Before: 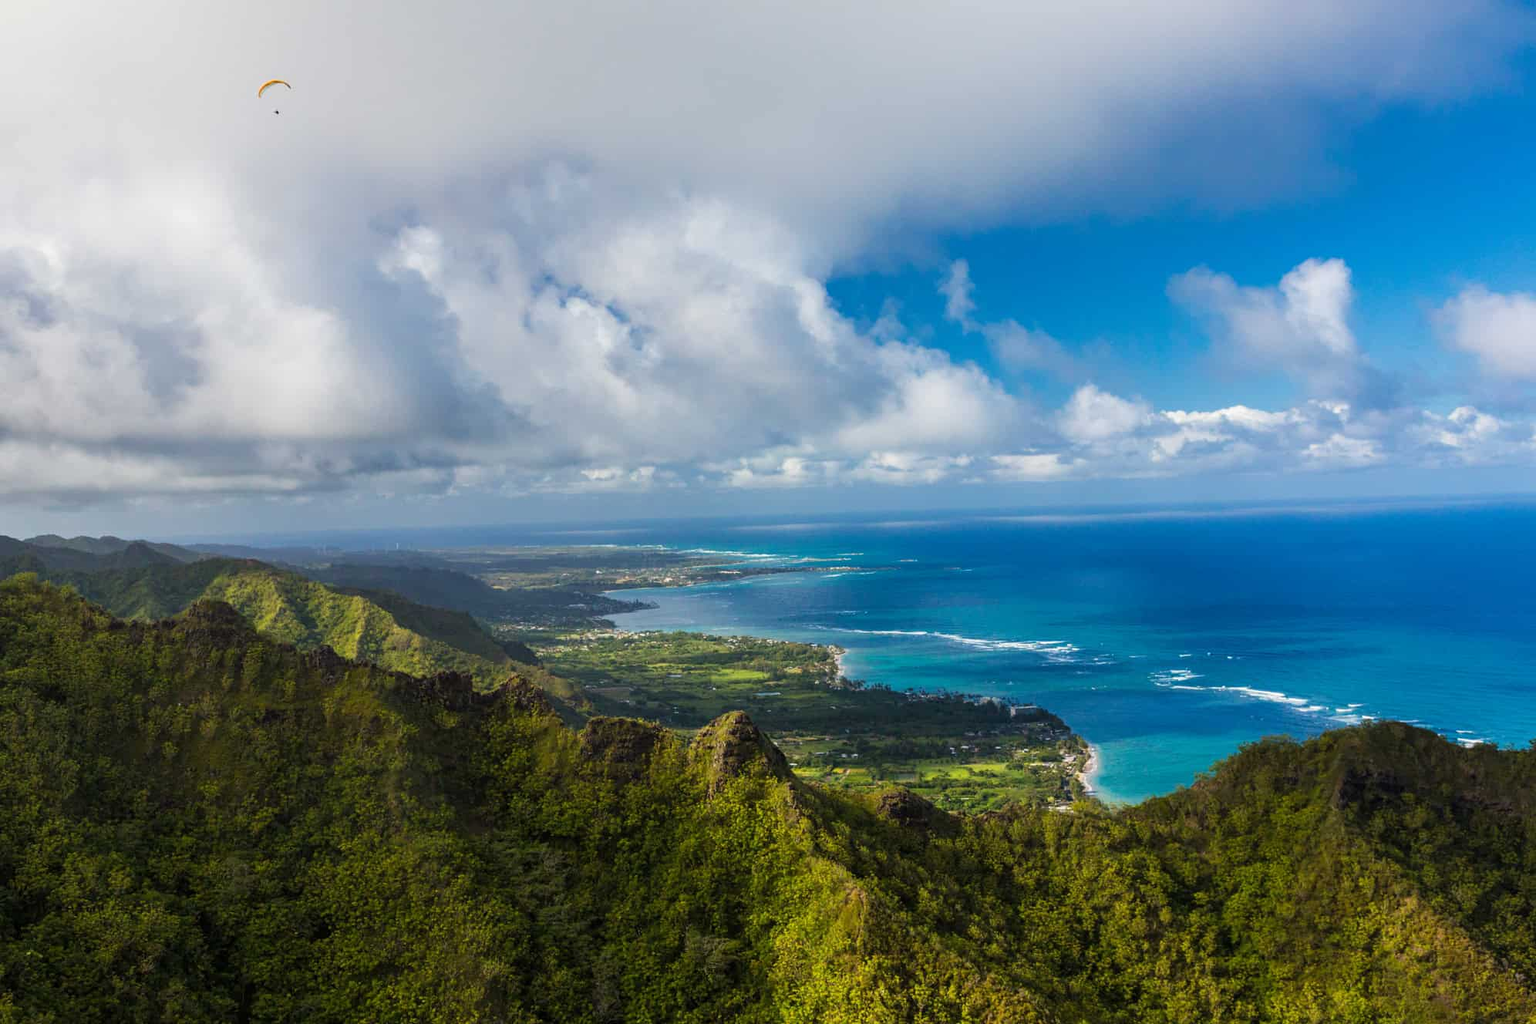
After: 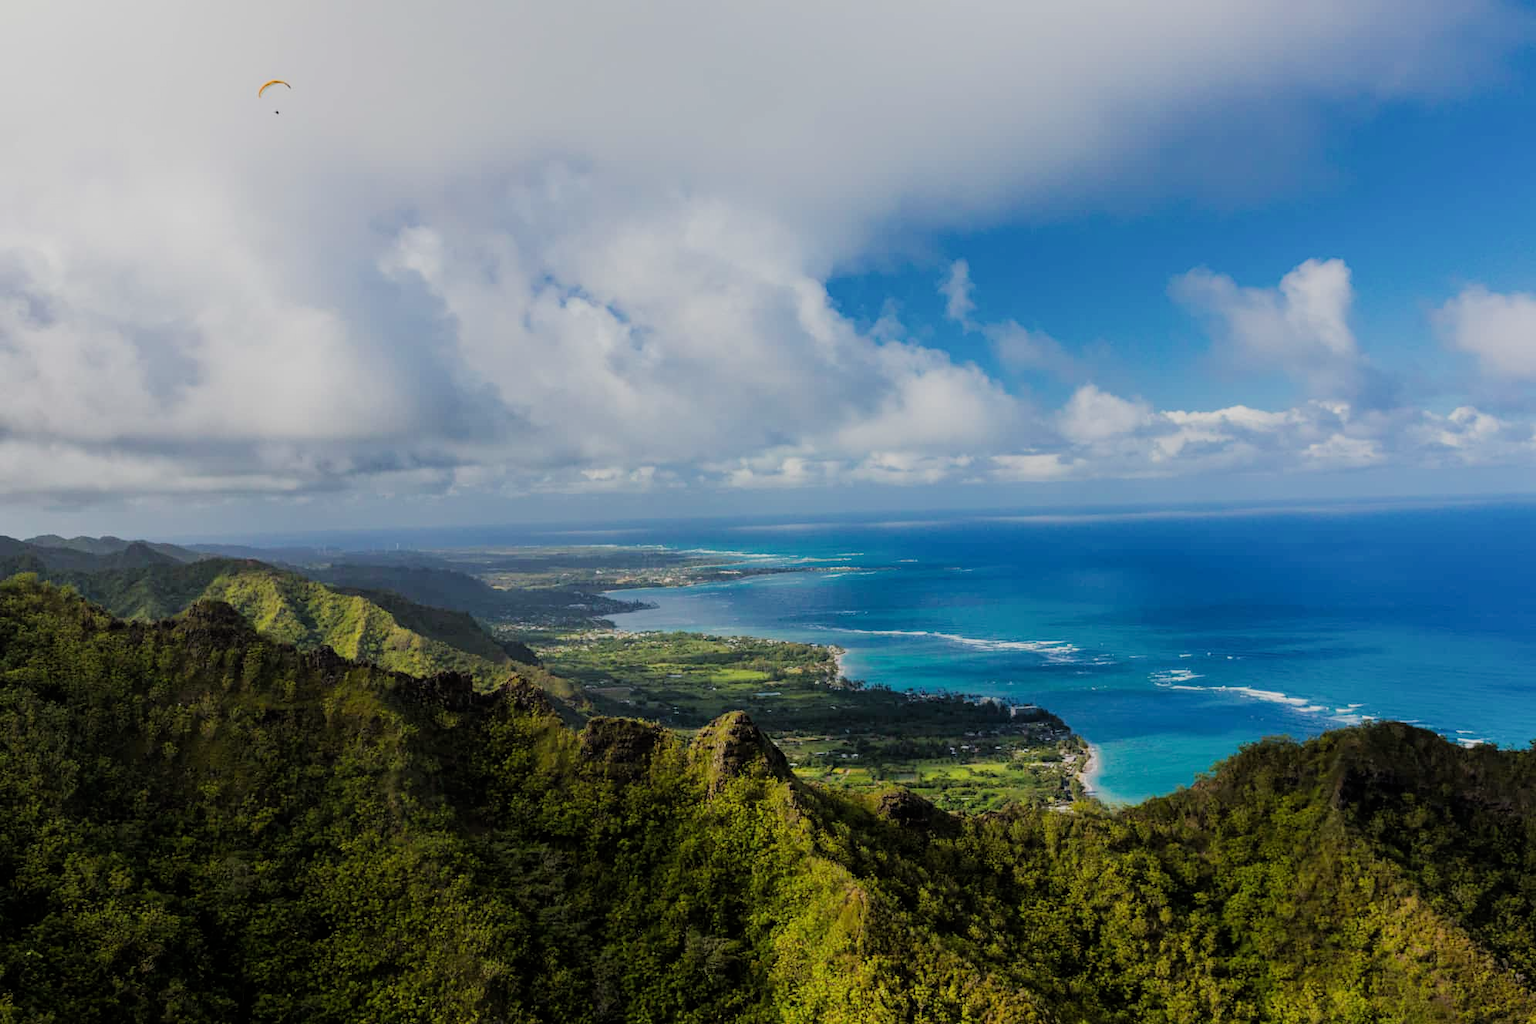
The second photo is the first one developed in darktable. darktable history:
filmic rgb: black relative exposure -7.08 EV, white relative exposure 5.34 EV, hardness 3.02
shadows and highlights: shadows 1.04, highlights 38.27
tone equalizer: on, module defaults
